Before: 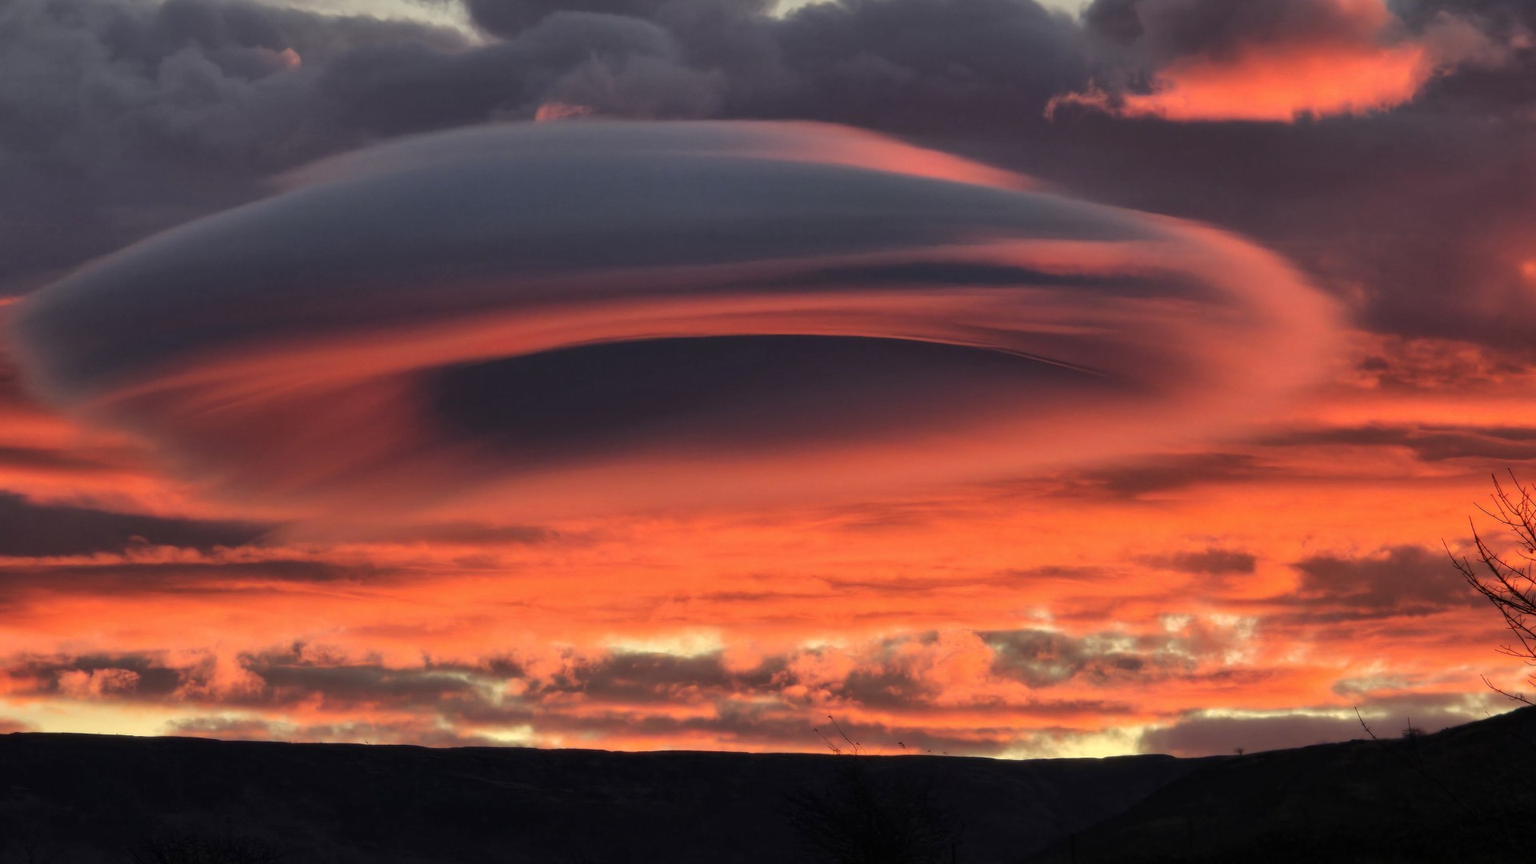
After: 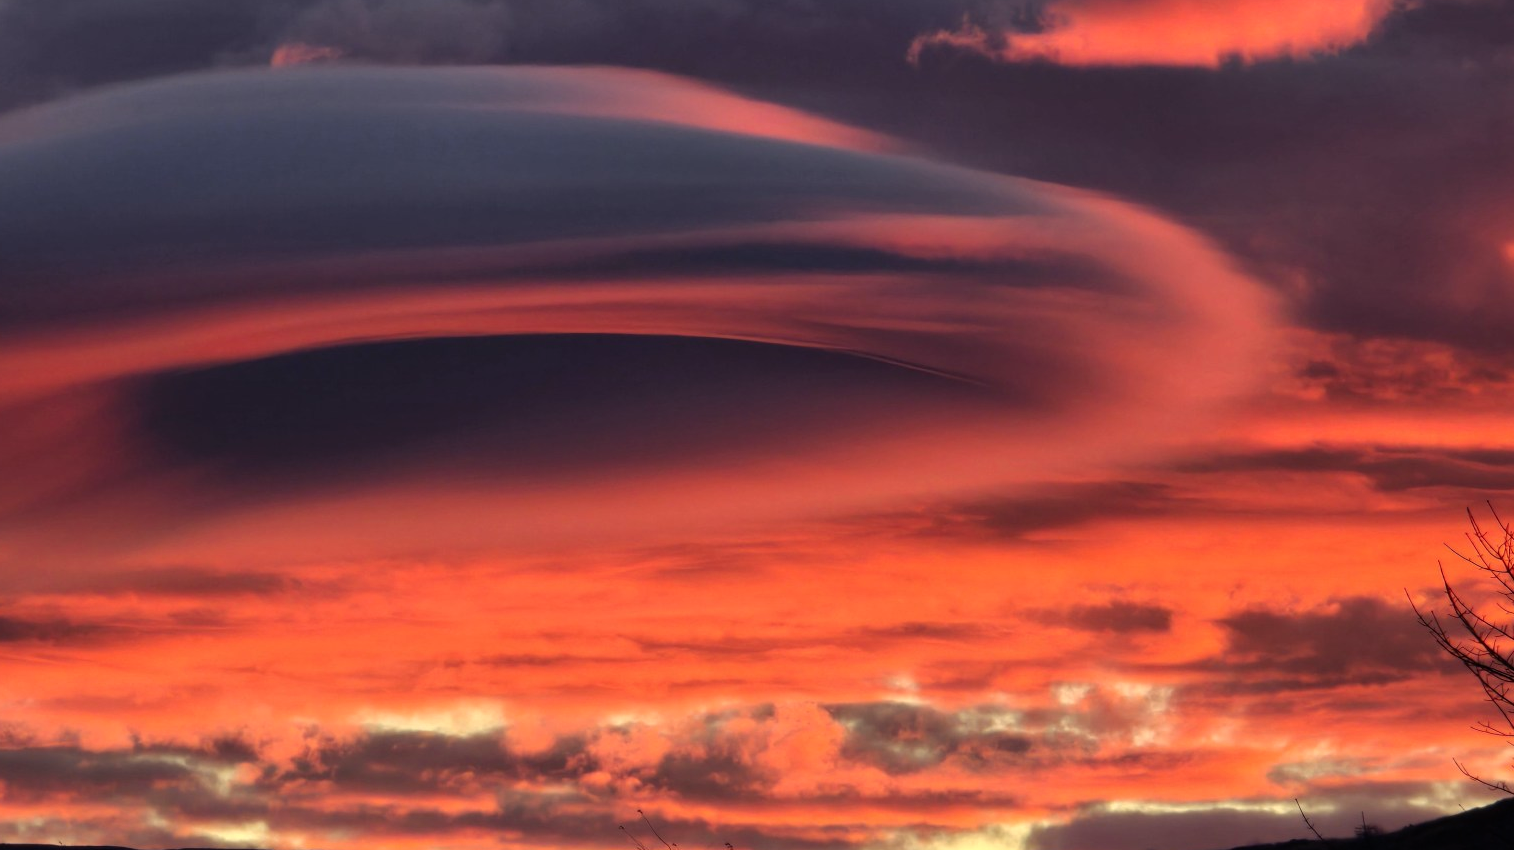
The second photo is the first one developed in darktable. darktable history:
crop and rotate: left 20.74%, top 7.912%, right 0.375%, bottom 13.378%
color balance: gamma [0.9, 0.988, 0.975, 1.025], gain [1.05, 1, 1, 1]
